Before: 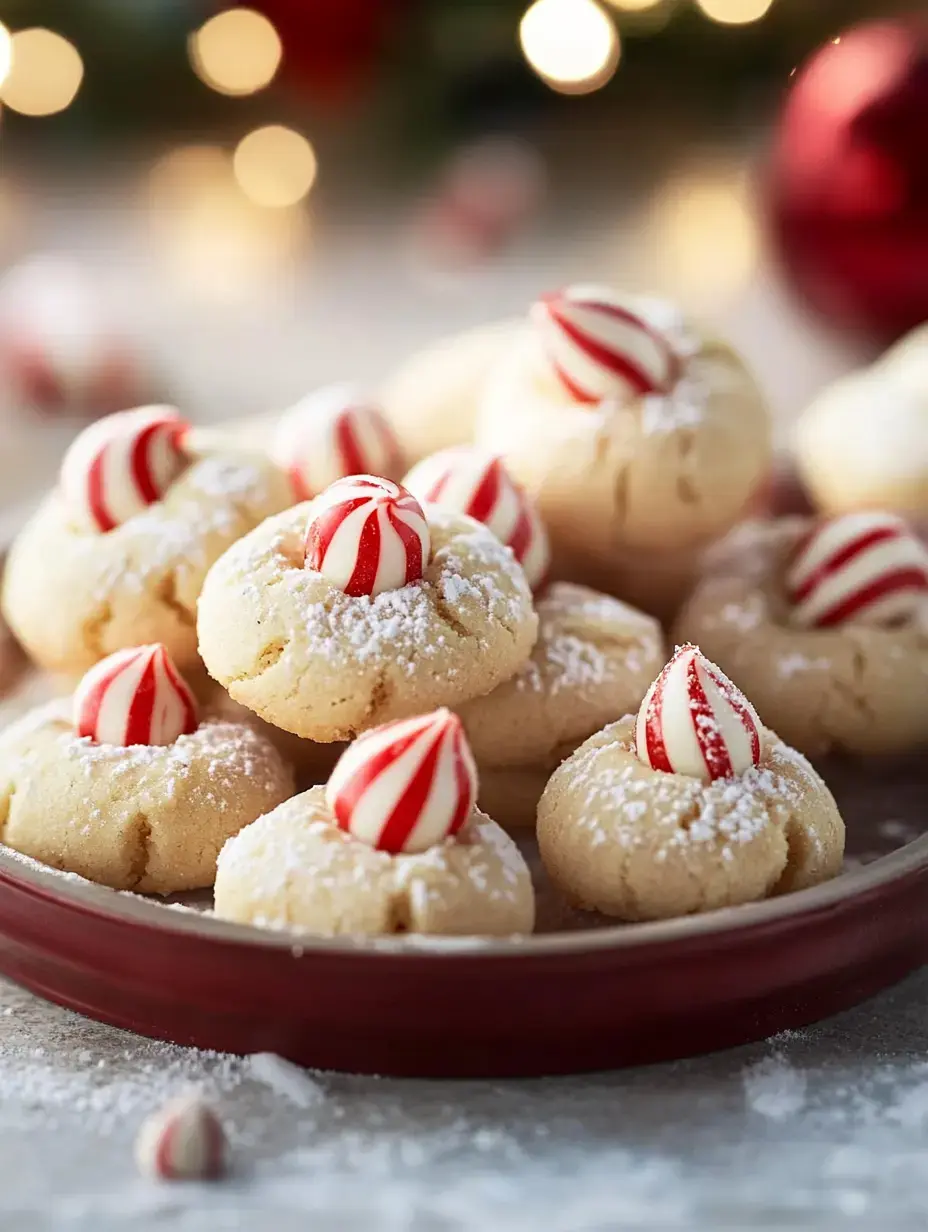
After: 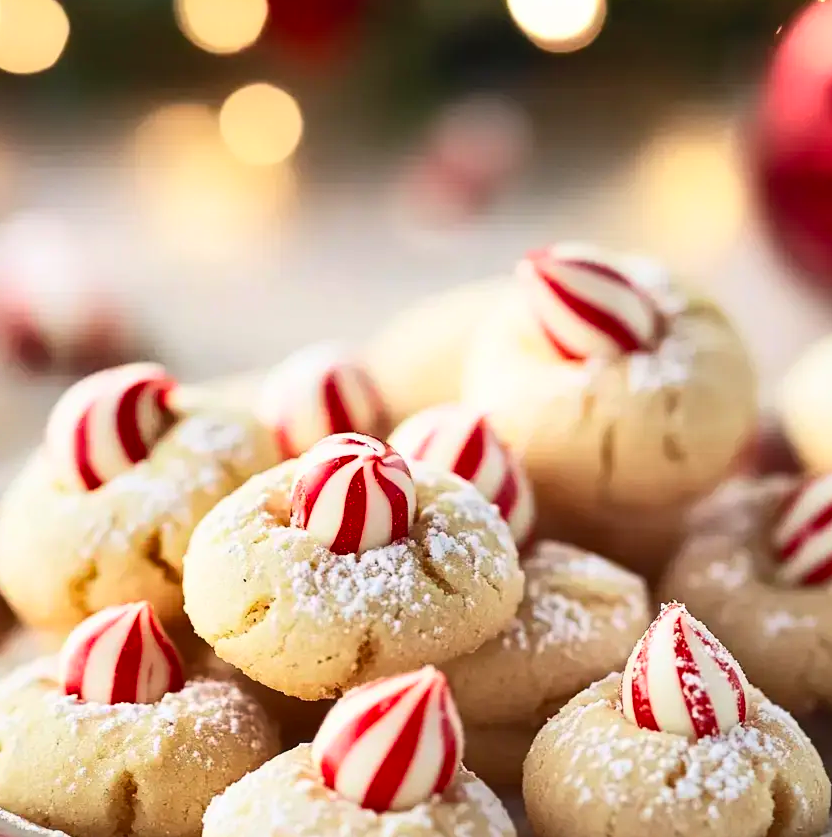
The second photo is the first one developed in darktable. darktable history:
fill light: on, module defaults
crop: left 1.509%, top 3.452%, right 7.696%, bottom 28.452%
shadows and highlights: soften with gaussian
contrast brightness saturation: contrast 0.2, brightness 0.16, saturation 0.22
